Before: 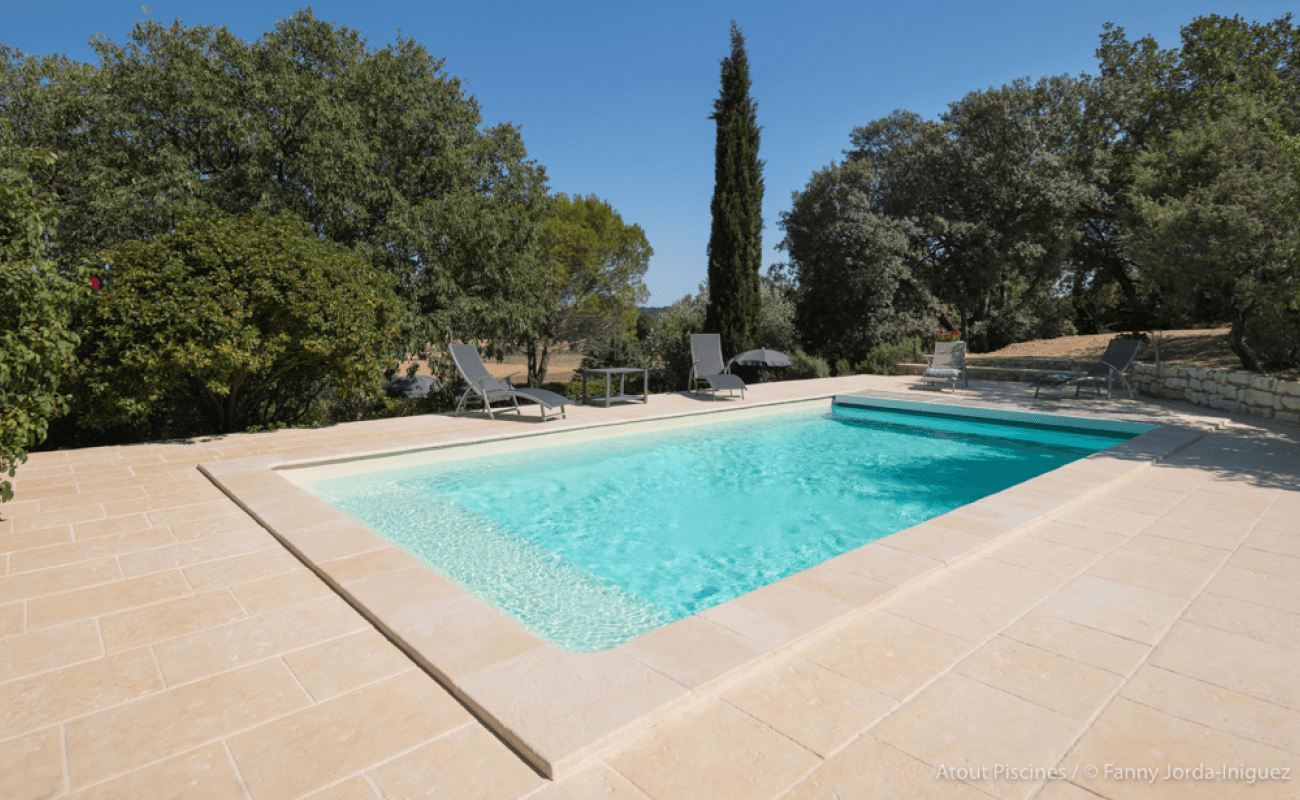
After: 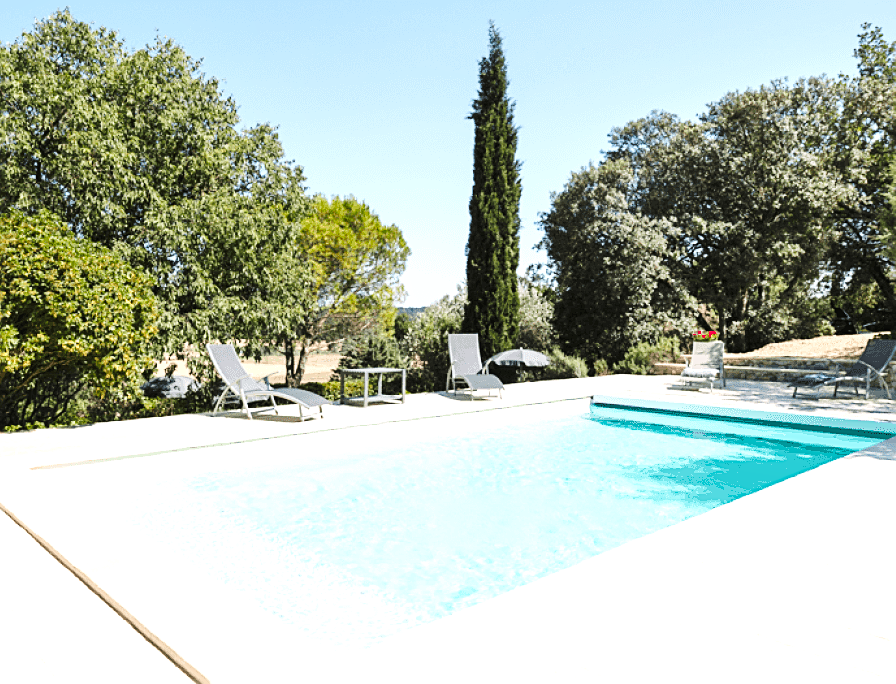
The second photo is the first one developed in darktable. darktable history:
exposure: black level correction 0.001, exposure 1.398 EV, compensate exposure bias true, compensate highlight preservation false
local contrast: mode bilateral grid, contrast 20, coarseness 51, detail 120%, midtone range 0.2
crop: left 18.65%, right 12.368%, bottom 14.398%
sharpen: on, module defaults
tone curve: curves: ch0 [(0.003, 0.023) (0.071, 0.052) (0.236, 0.197) (0.466, 0.557) (0.631, 0.764) (0.806, 0.906) (1, 1)]; ch1 [(0, 0) (0.262, 0.227) (0.417, 0.386) (0.469, 0.467) (0.502, 0.51) (0.528, 0.521) (0.573, 0.555) (0.605, 0.621) (0.644, 0.671) (0.686, 0.728) (0.994, 0.987)]; ch2 [(0, 0) (0.262, 0.188) (0.385, 0.353) (0.427, 0.424) (0.495, 0.502) (0.531, 0.555) (0.583, 0.632) (0.644, 0.748) (1, 1)], preserve colors none
